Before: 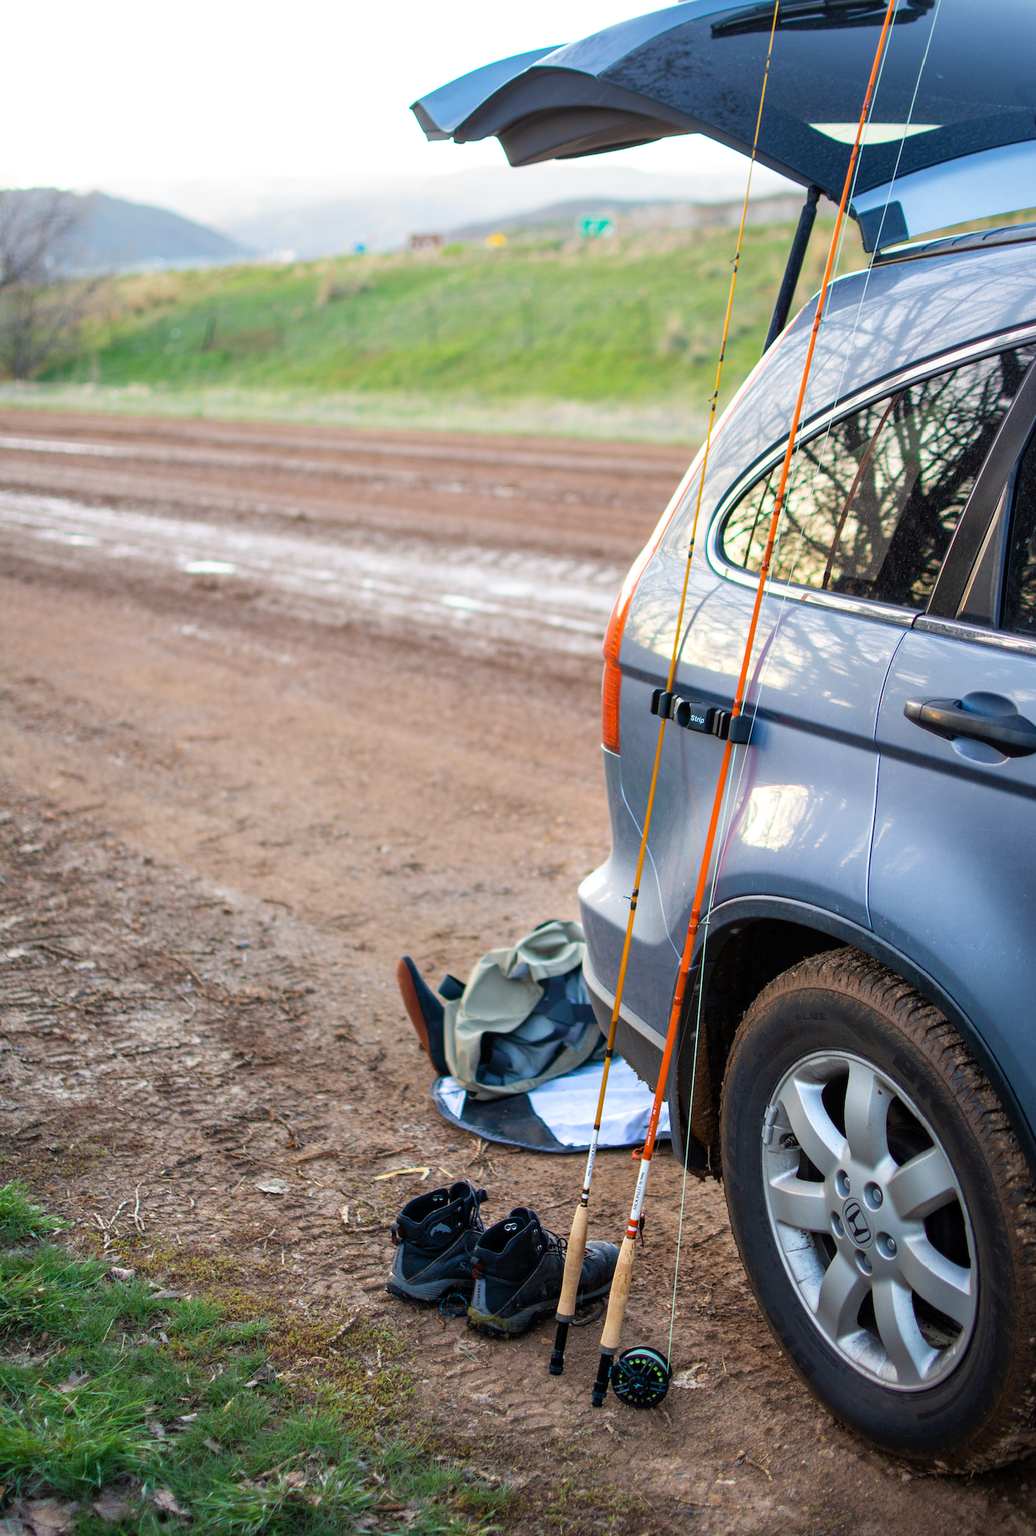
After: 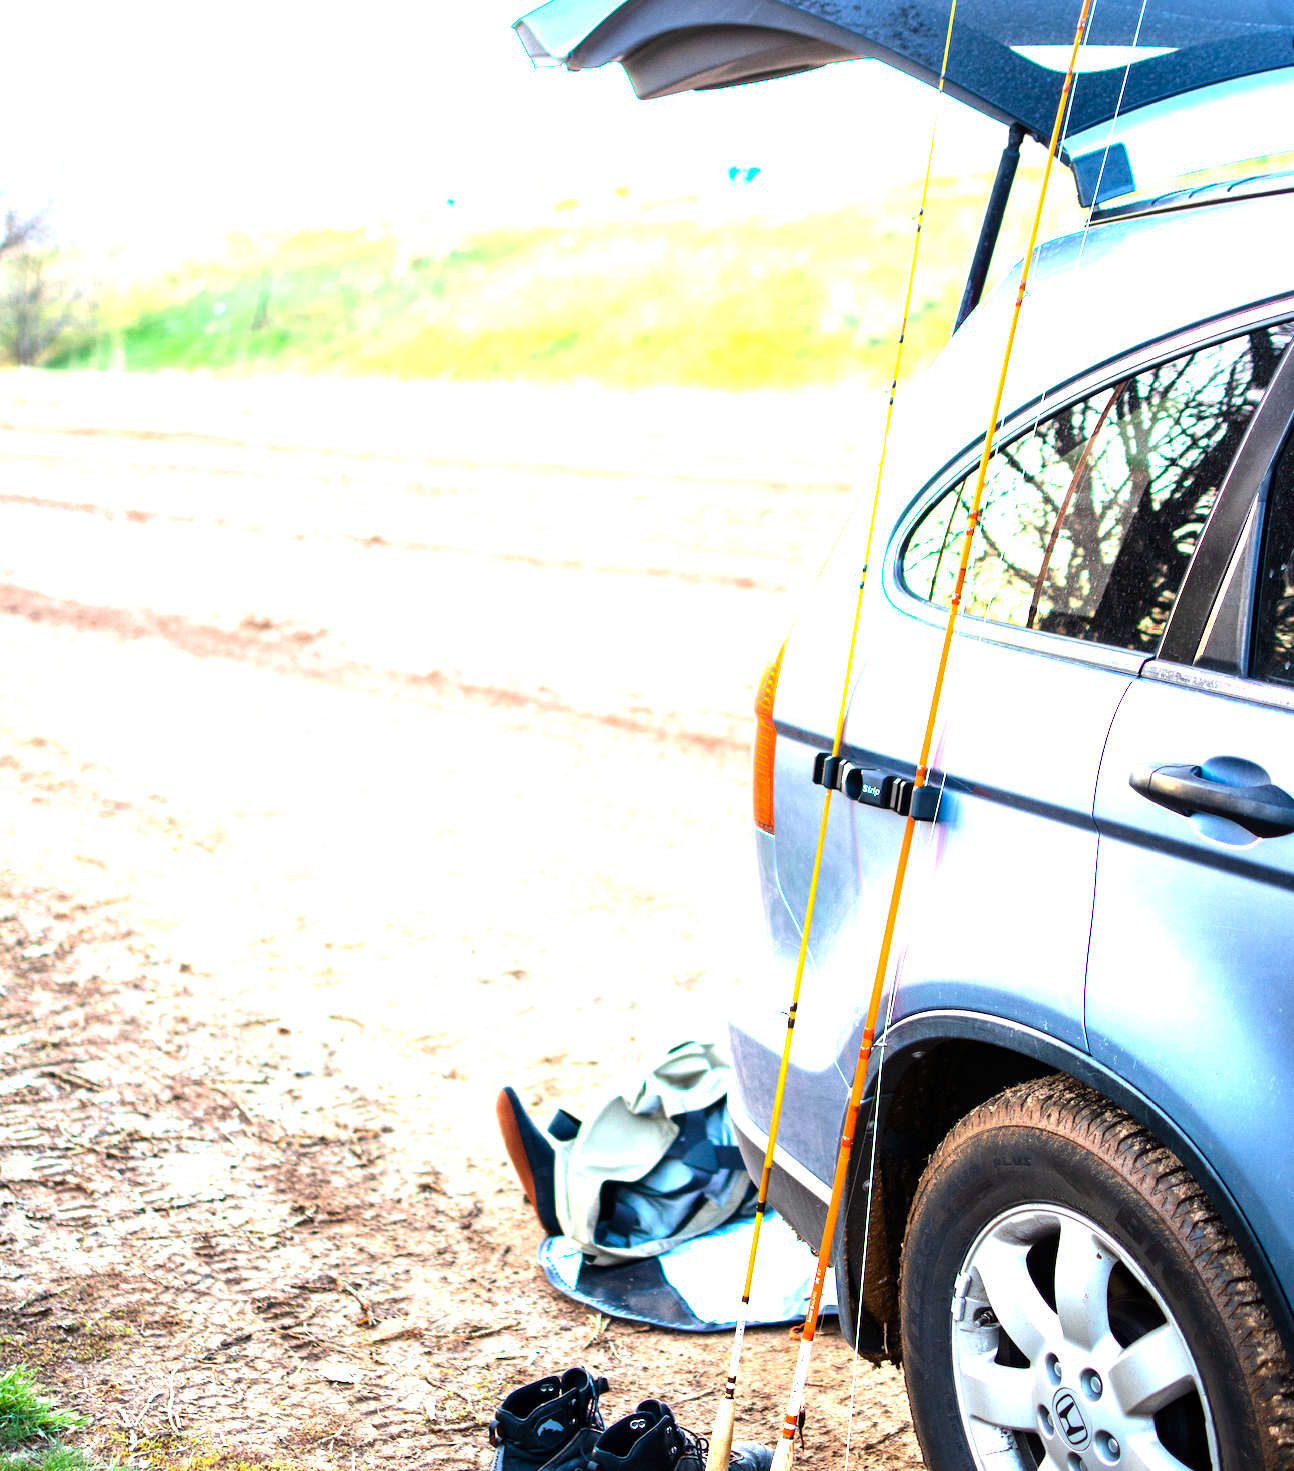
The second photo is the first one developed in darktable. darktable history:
color balance rgb: perceptual saturation grading › global saturation 10%, global vibrance 10%
contrast brightness saturation: contrast 0.03, brightness -0.04
tone equalizer: -8 EV -0.75 EV, -7 EV -0.7 EV, -6 EV -0.6 EV, -5 EV -0.4 EV, -3 EV 0.4 EV, -2 EV 0.6 EV, -1 EV 0.7 EV, +0 EV 0.75 EV, edges refinement/feathering 500, mask exposure compensation -1.57 EV, preserve details no
crop: top 5.667%, bottom 17.637%
exposure: exposure 1.2 EV, compensate highlight preservation false
levels: levels [0, 0.476, 0.951]
